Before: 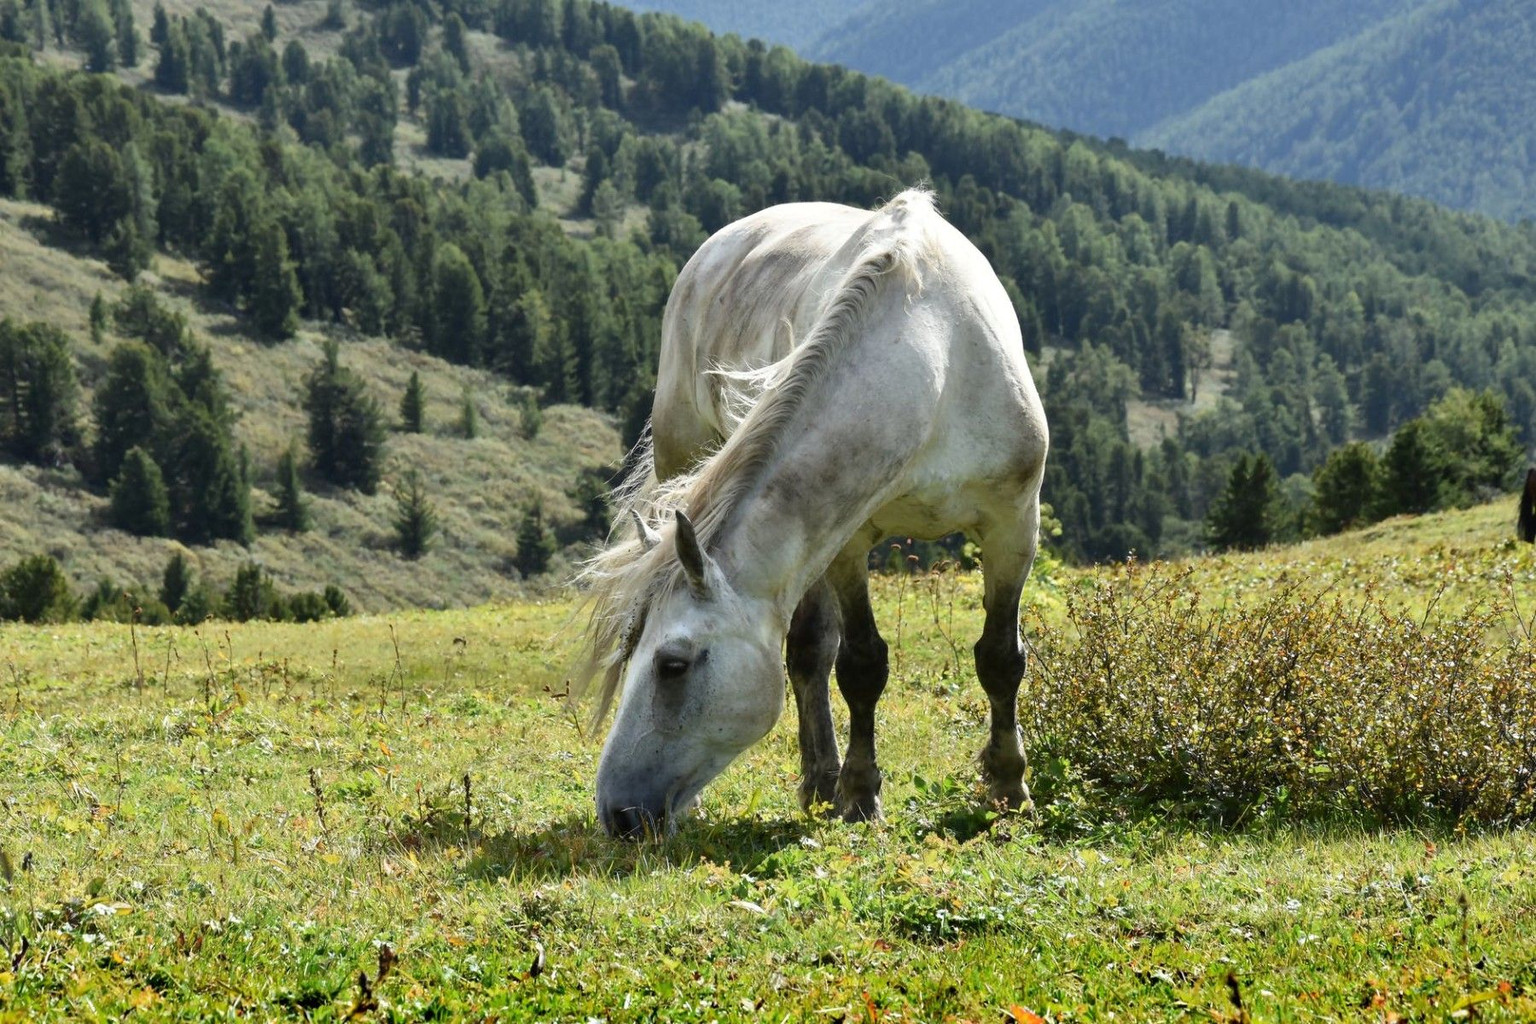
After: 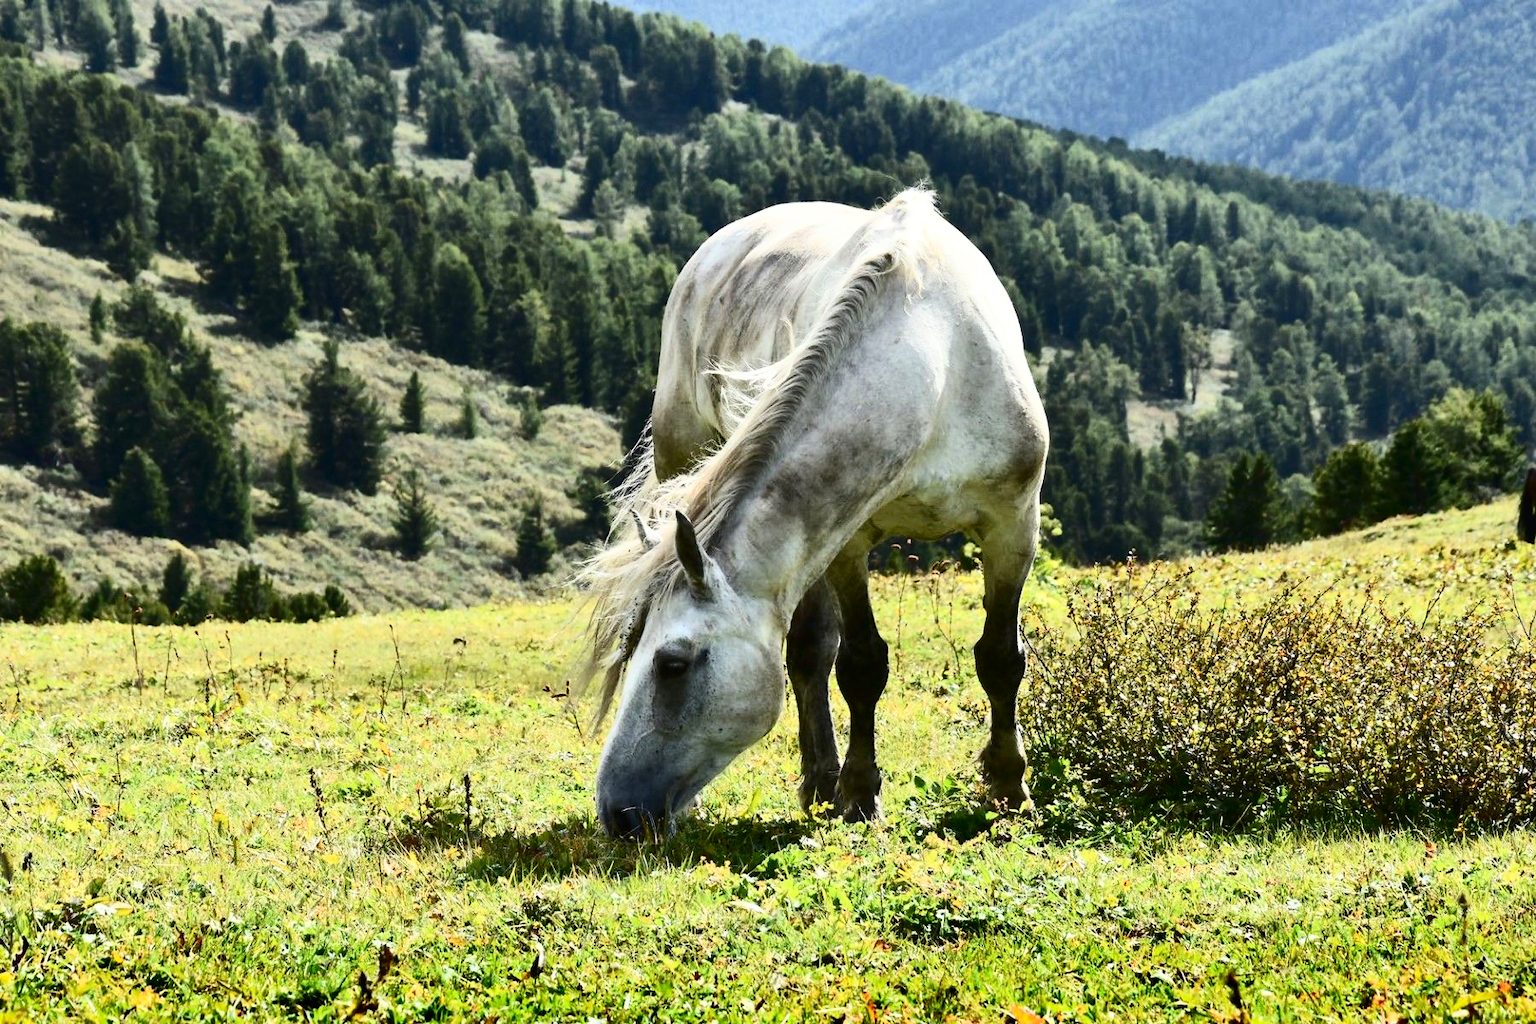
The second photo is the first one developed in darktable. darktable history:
contrast brightness saturation: contrast 0.404, brightness 0.099, saturation 0.206
